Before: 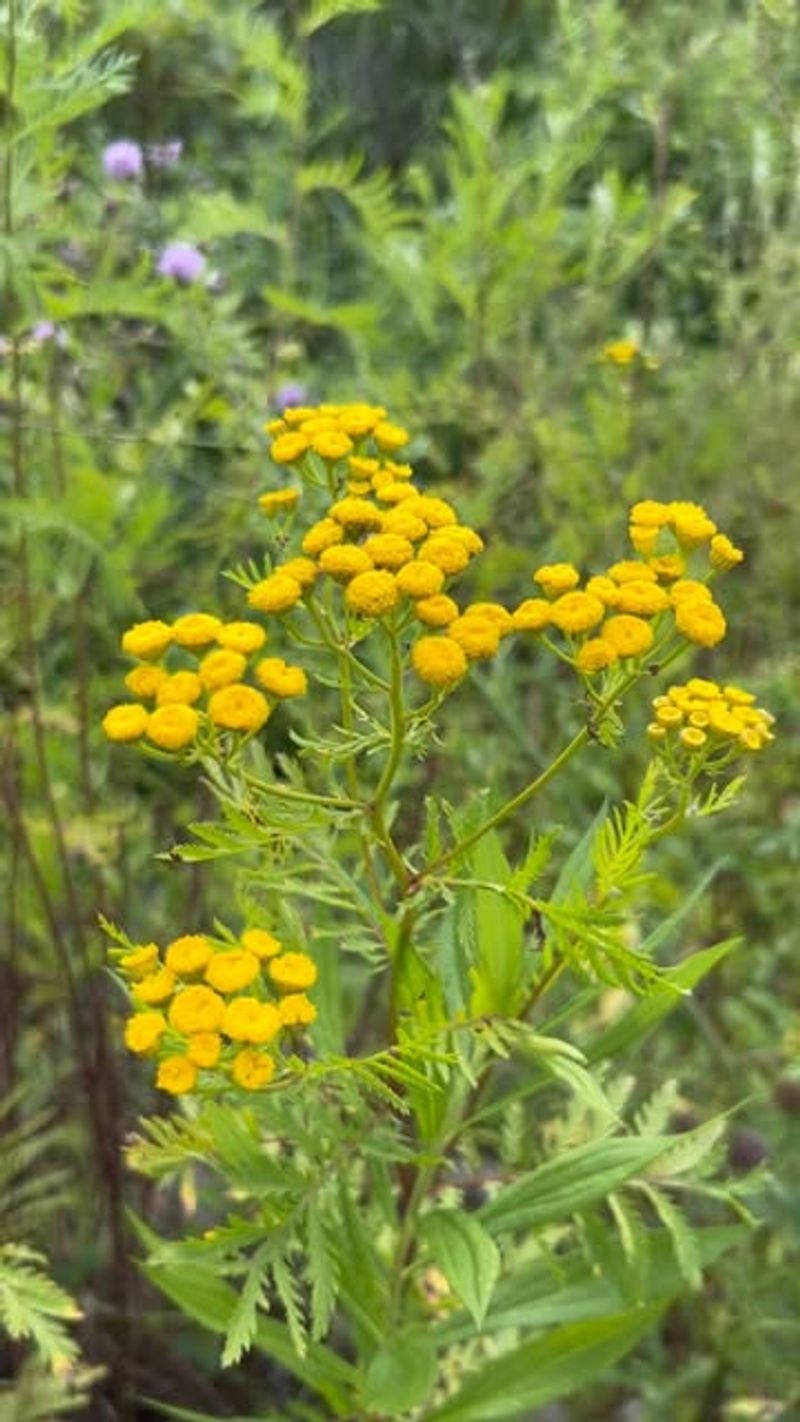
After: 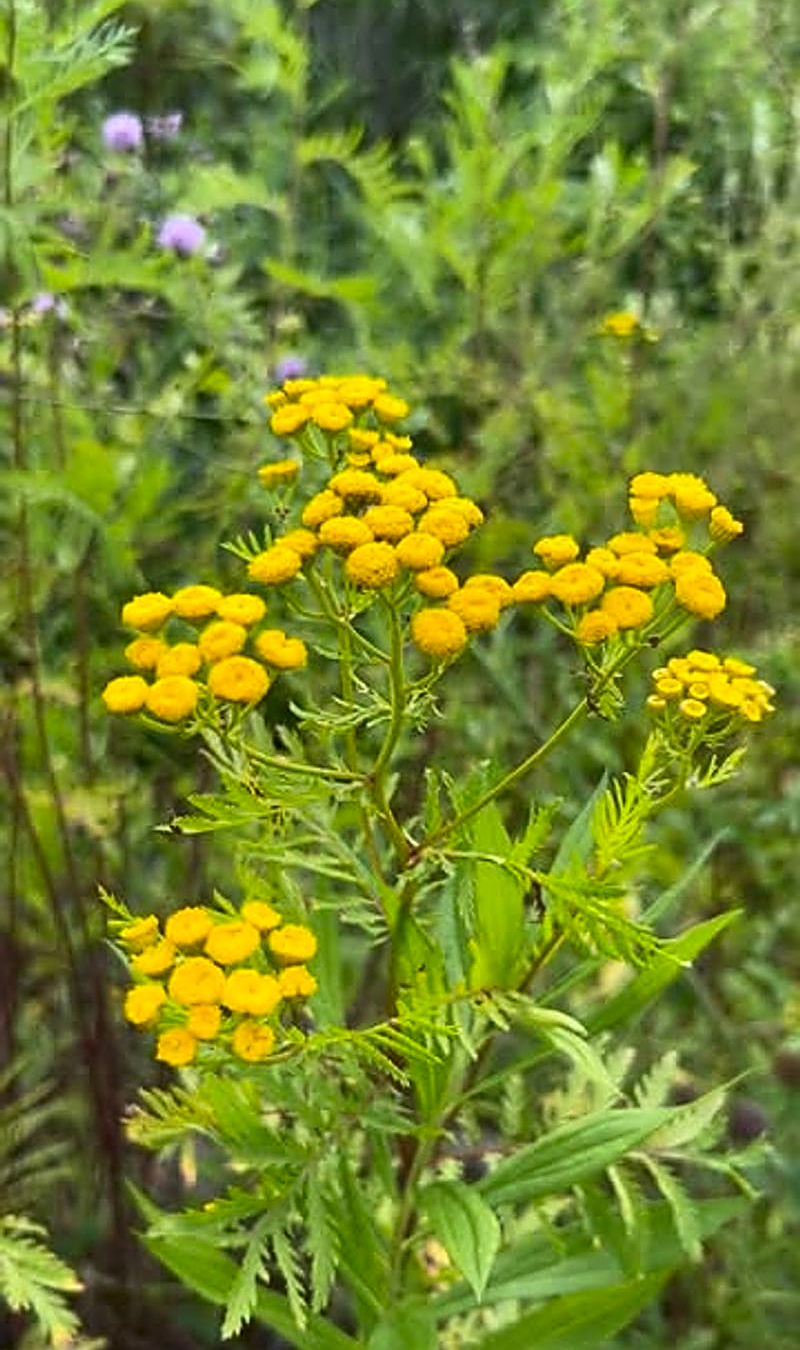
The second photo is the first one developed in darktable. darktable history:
contrast brightness saturation: contrast 0.125, brightness -0.052, saturation 0.152
crop and rotate: top 1.998%, bottom 3.06%
sharpen: amount 1
